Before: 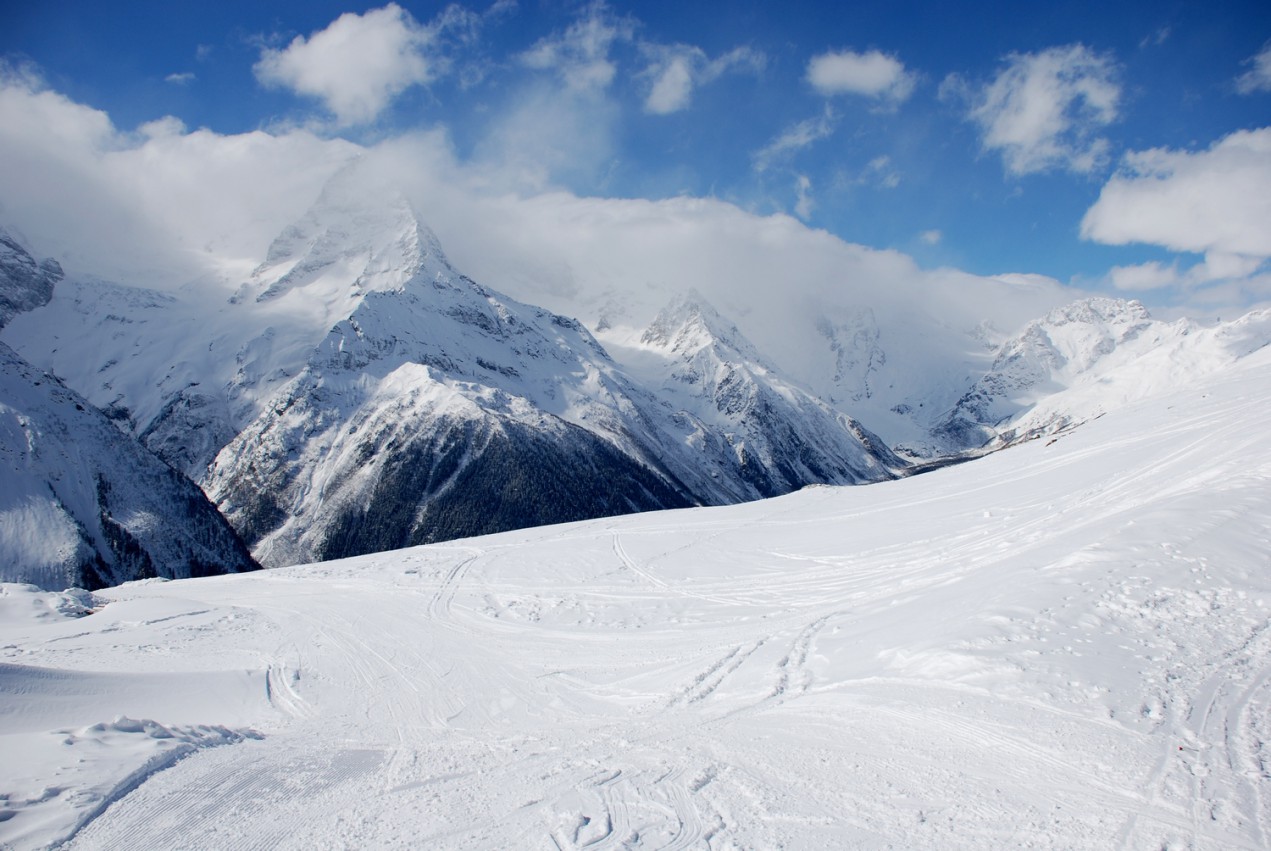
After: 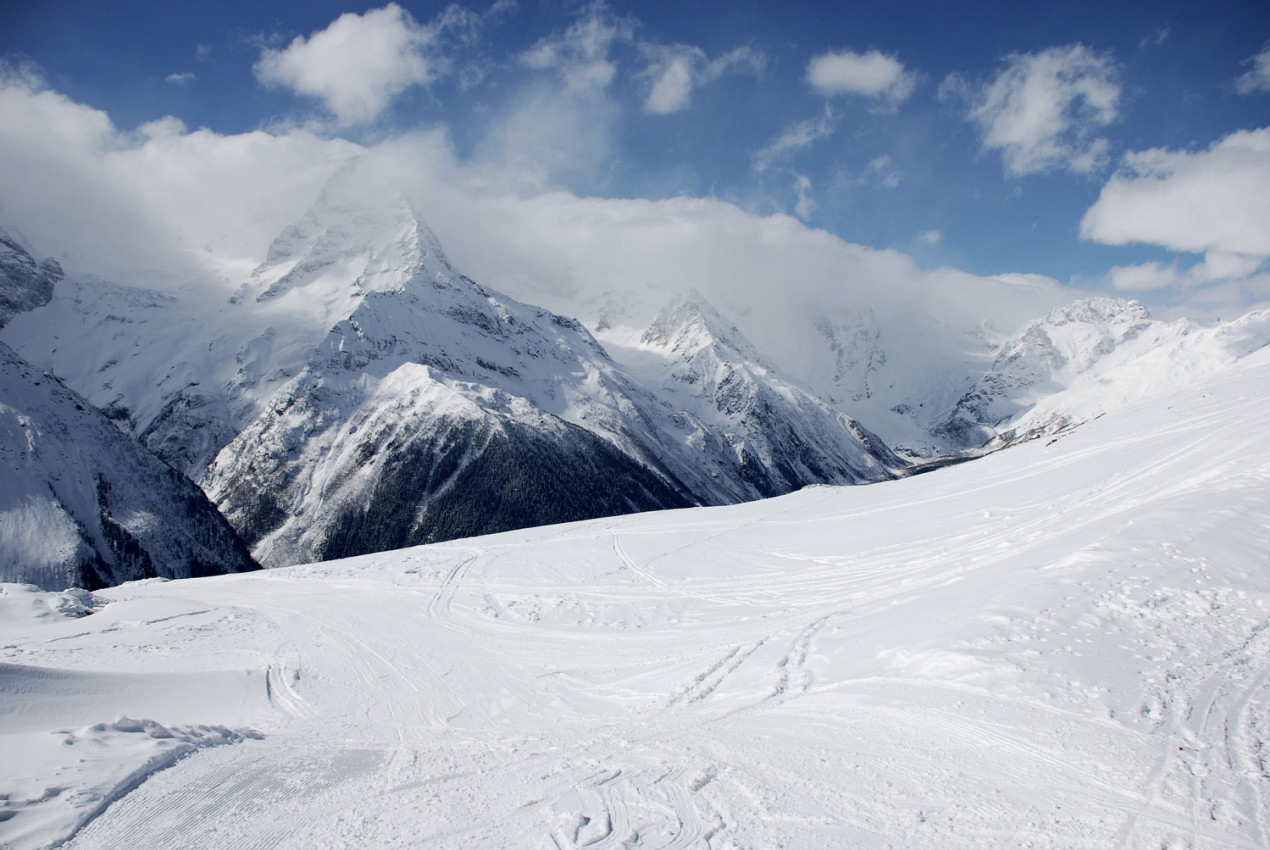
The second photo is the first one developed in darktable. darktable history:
exposure: black level correction 0.001, compensate highlight preservation false
contrast brightness saturation: contrast 0.06, brightness -0.01, saturation -0.23
